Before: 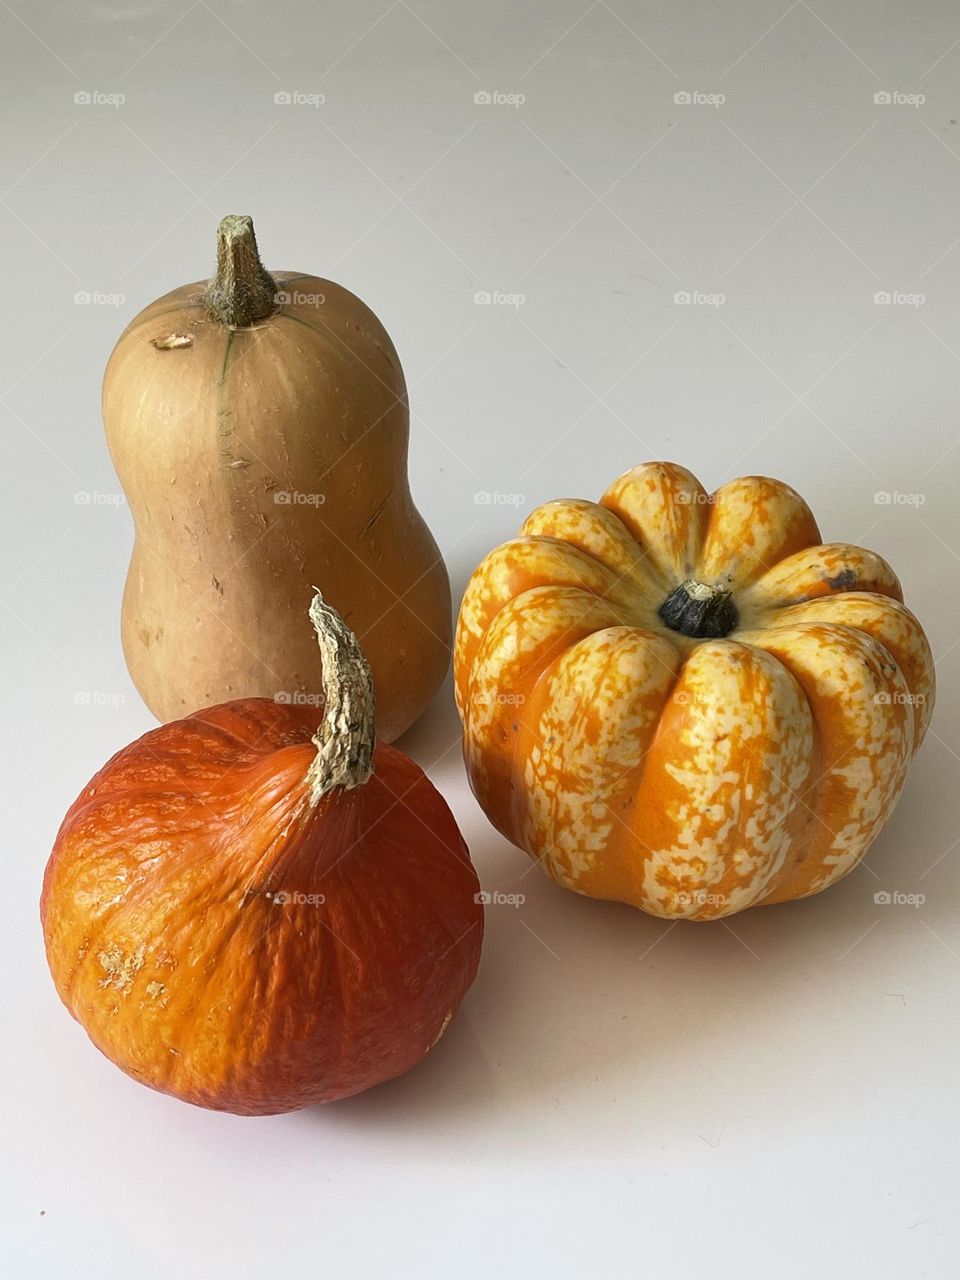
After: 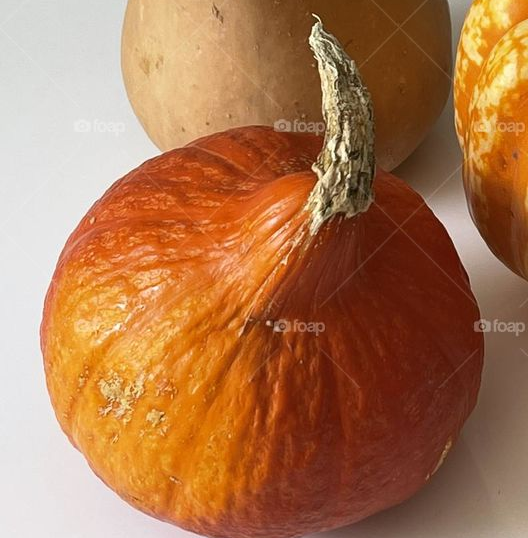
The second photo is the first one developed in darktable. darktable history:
crop: top 44.747%, right 43.754%, bottom 13.164%
